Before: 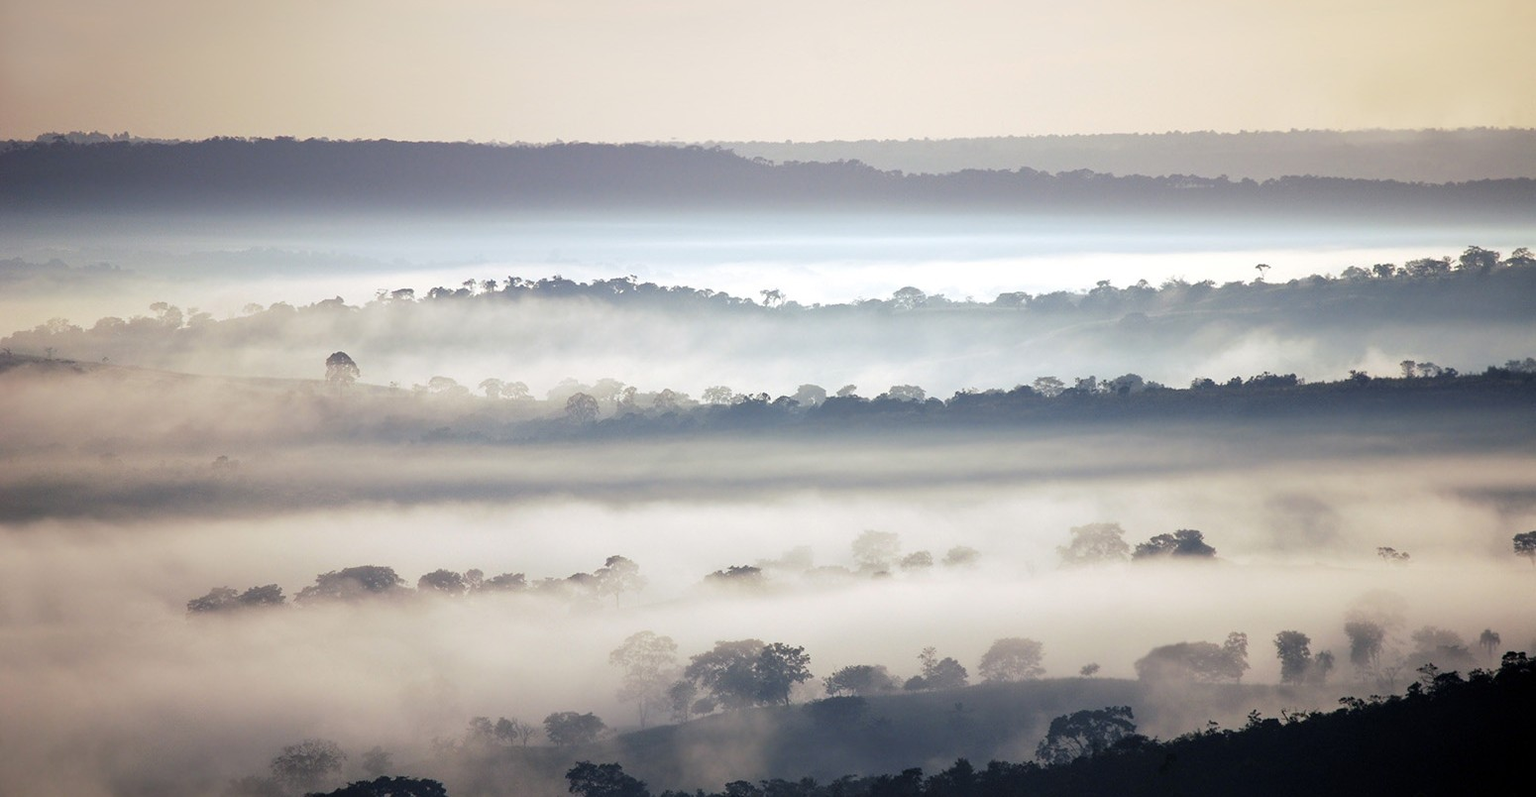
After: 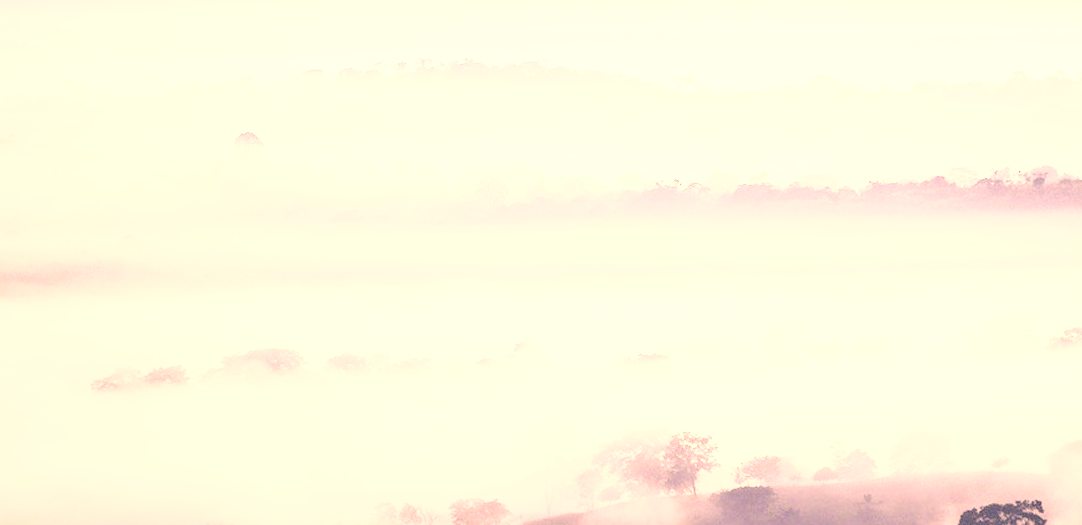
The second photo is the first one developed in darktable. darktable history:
base curve: curves: ch0 [(0, 0) (0.036, 0.037) (0.121, 0.228) (0.46, 0.76) (0.859, 0.983) (1, 1)], preserve colors none
velvia: on, module defaults
rotate and perspective: rotation 0.8°, automatic cropping off
color zones: curves: ch0 [(0, 0.558) (0.143, 0.559) (0.286, 0.529) (0.429, 0.505) (0.571, 0.5) (0.714, 0.5) (0.857, 0.5) (1, 0.558)]; ch1 [(0, 0.469) (0.01, 0.469) (0.12, 0.446) (0.248, 0.469) (0.5, 0.5) (0.748, 0.5) (0.99, 0.469) (1, 0.469)]
color correction: highlights a* 21.88, highlights b* 22.25
crop: left 6.488%, top 27.668%, right 24.183%, bottom 8.656%
color balance: input saturation 80.07%
exposure: black level correction 0, exposure 1.55 EV, compensate exposure bias true, compensate highlight preservation false
